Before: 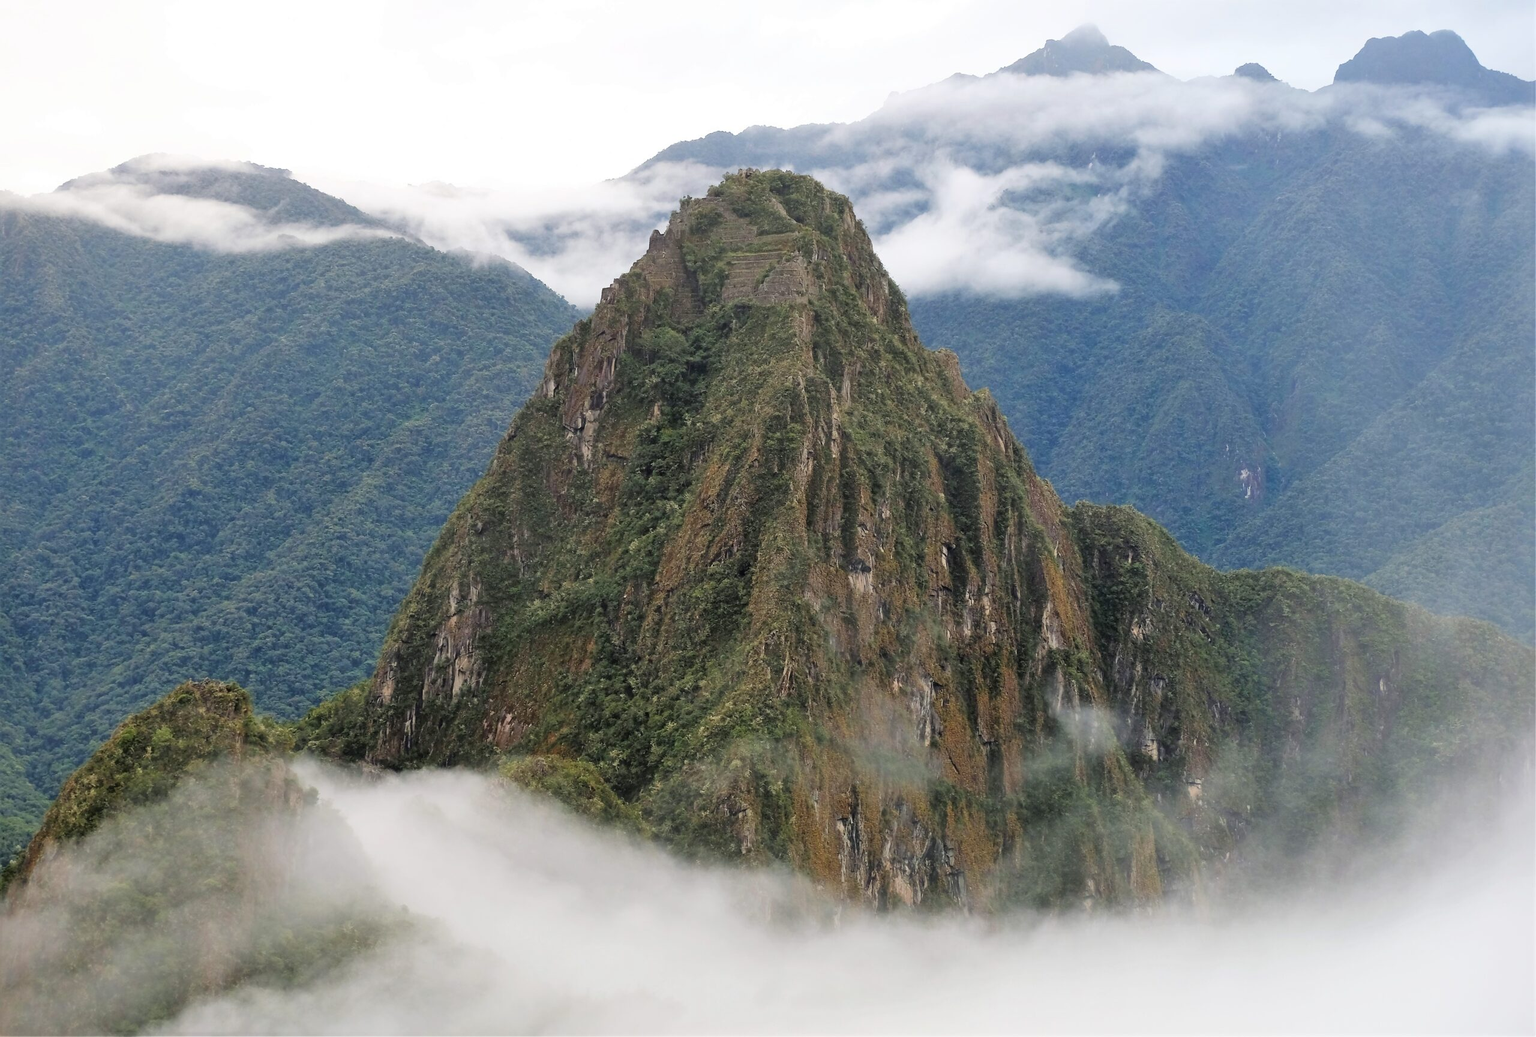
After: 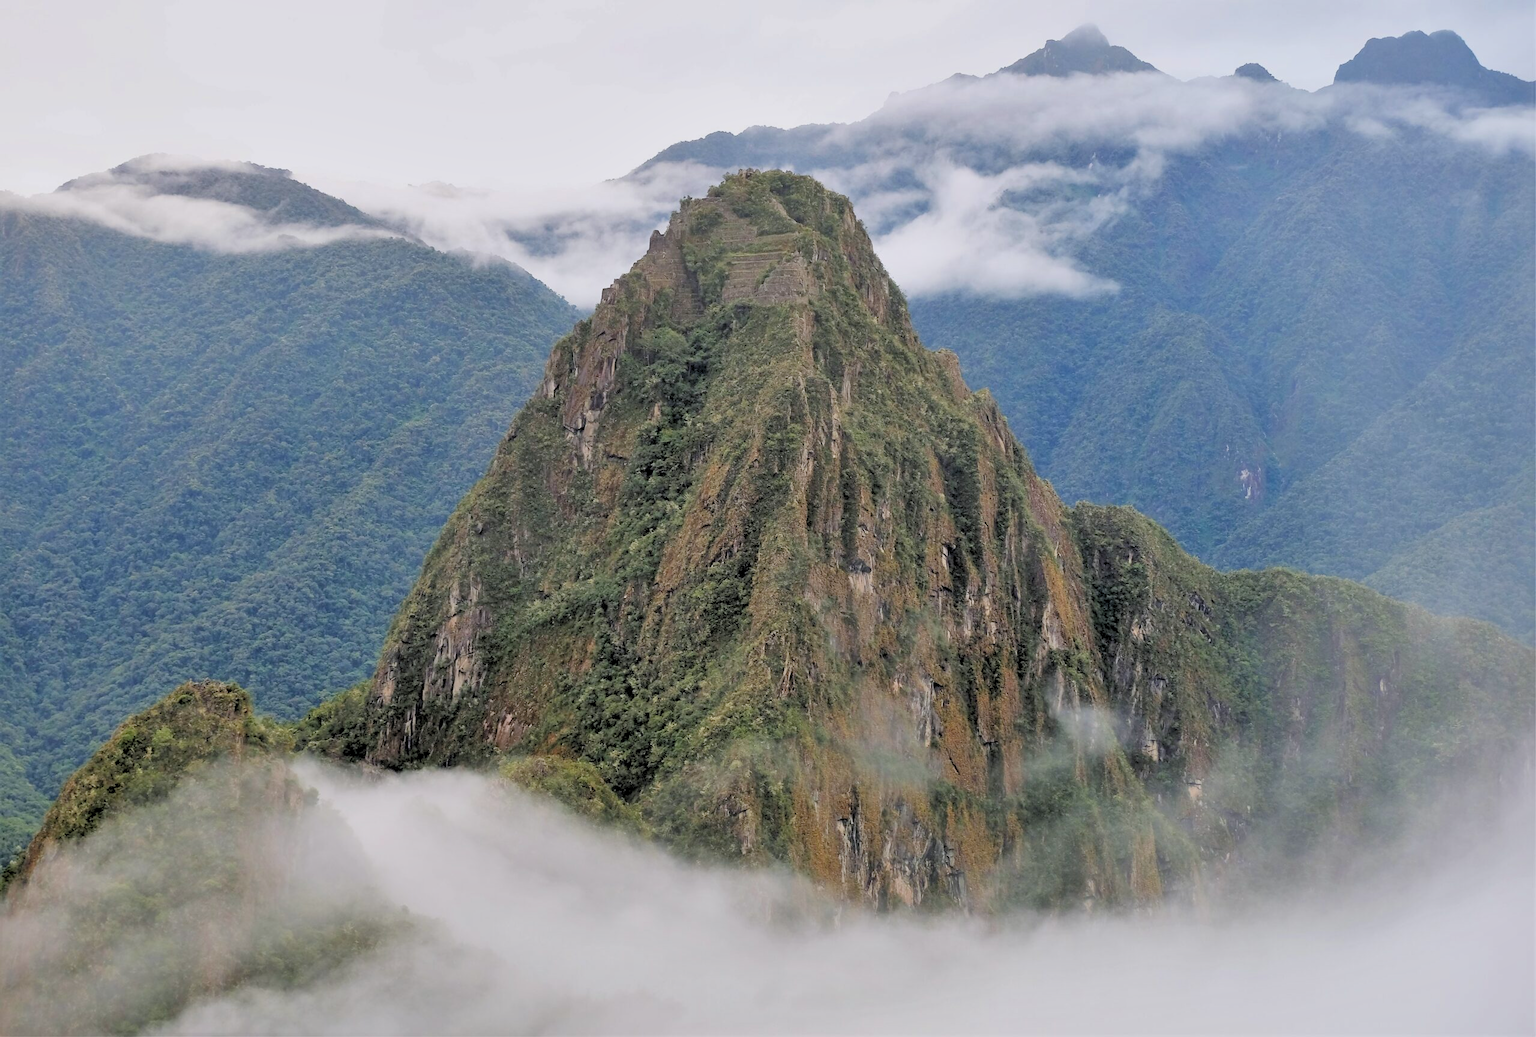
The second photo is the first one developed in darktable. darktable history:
rgb levels: preserve colors sum RGB, levels [[0.038, 0.433, 0.934], [0, 0.5, 1], [0, 0.5, 1]]
white balance: red 1.004, blue 1.024
shadows and highlights: soften with gaussian
